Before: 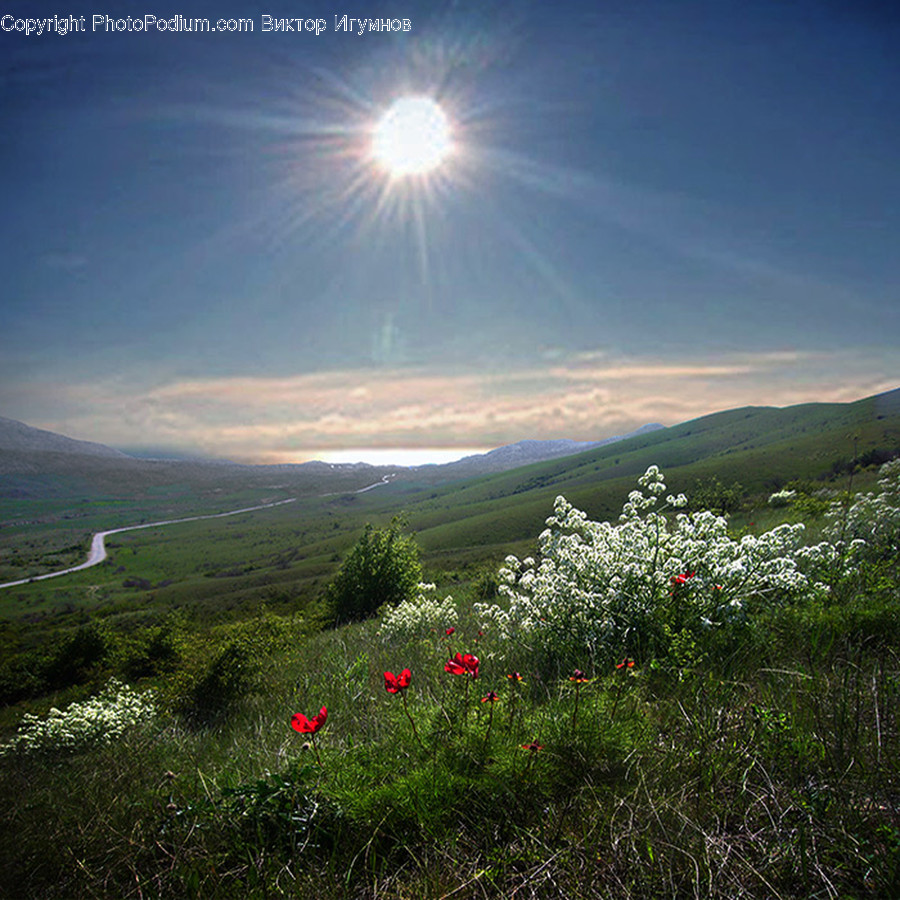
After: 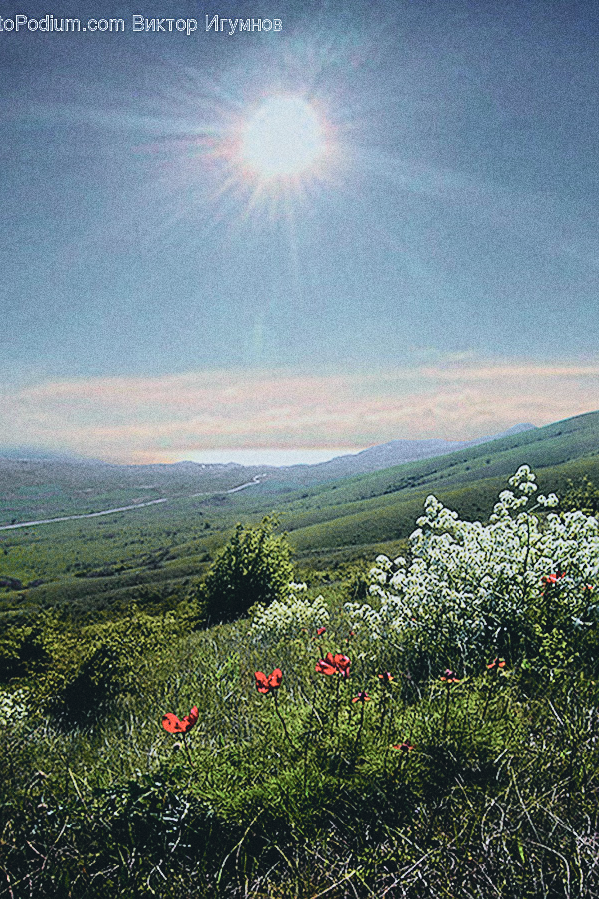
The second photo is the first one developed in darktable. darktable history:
crop and rotate: left 14.385%, right 18.948%
filmic rgb: black relative exposure -7.15 EV, white relative exposure 5.36 EV, hardness 3.02
contrast brightness saturation: contrast -0.15, brightness 0.05, saturation -0.12
sharpen: amount 0.6
velvia: on, module defaults
tone curve: curves: ch0 [(0, 0.023) (0.087, 0.065) (0.184, 0.168) (0.45, 0.54) (0.57, 0.683) (0.722, 0.825) (0.877, 0.948) (1, 1)]; ch1 [(0, 0) (0.388, 0.369) (0.44, 0.44) (0.489, 0.481) (0.534, 0.528) (0.657, 0.655) (1, 1)]; ch2 [(0, 0) (0.353, 0.317) (0.408, 0.427) (0.472, 0.46) (0.5, 0.488) (0.537, 0.518) (0.576, 0.592) (0.625, 0.631) (1, 1)], color space Lab, independent channels, preserve colors none
grain: coarseness 0.09 ISO, strength 40%
